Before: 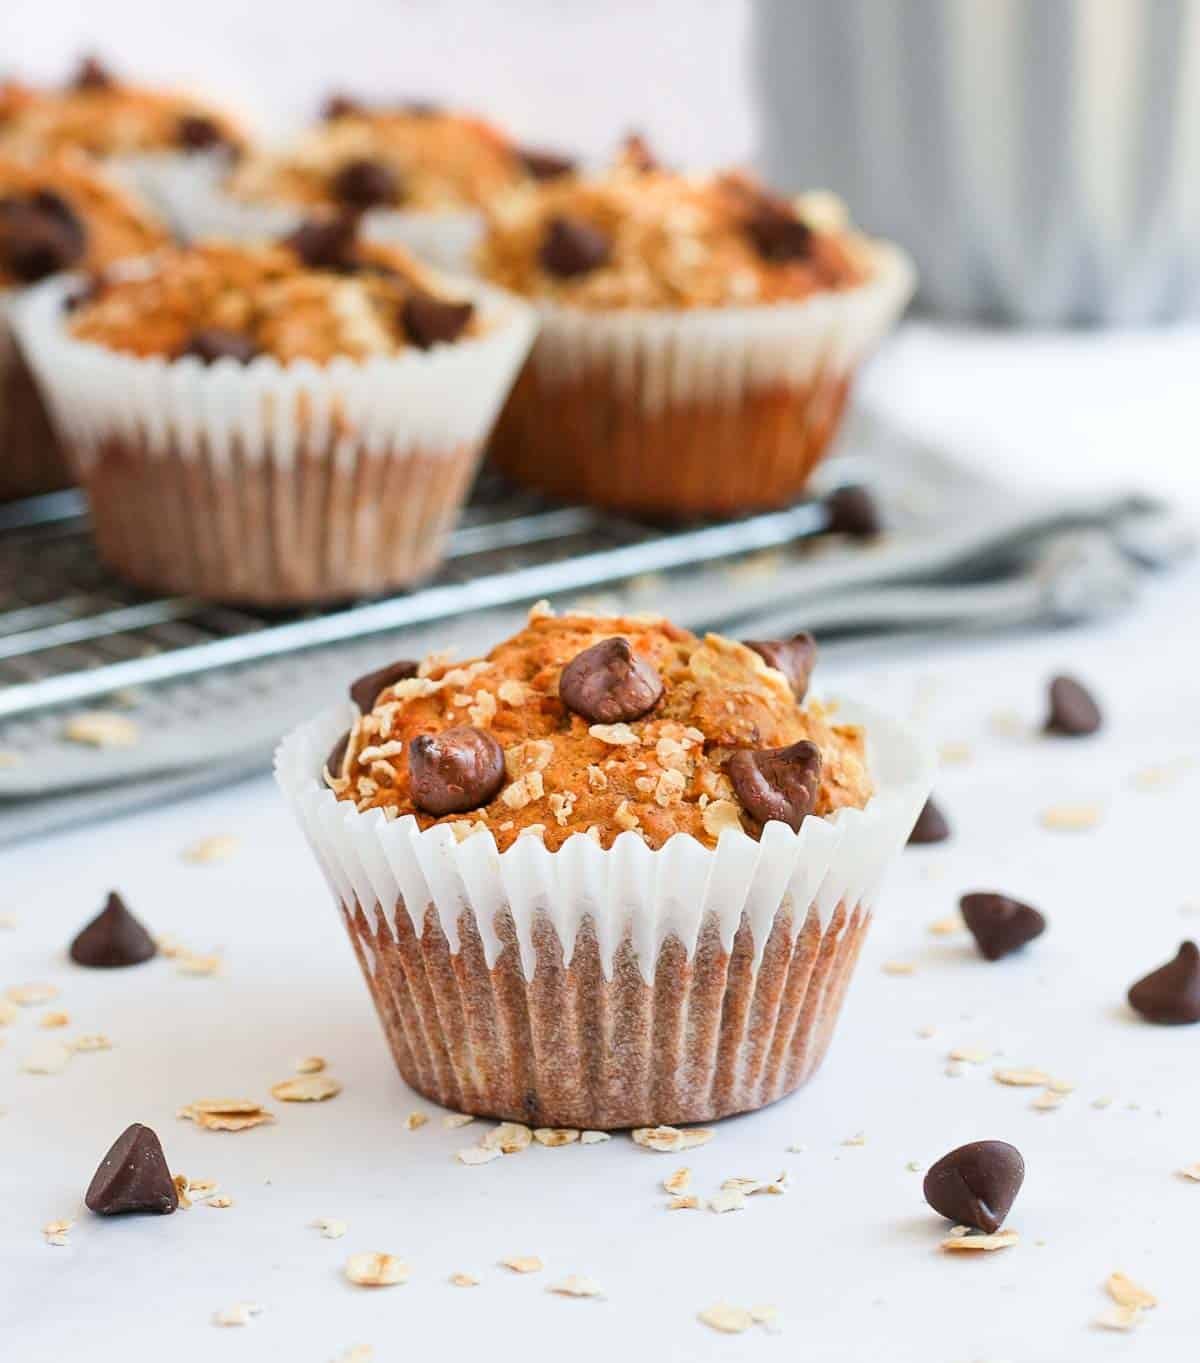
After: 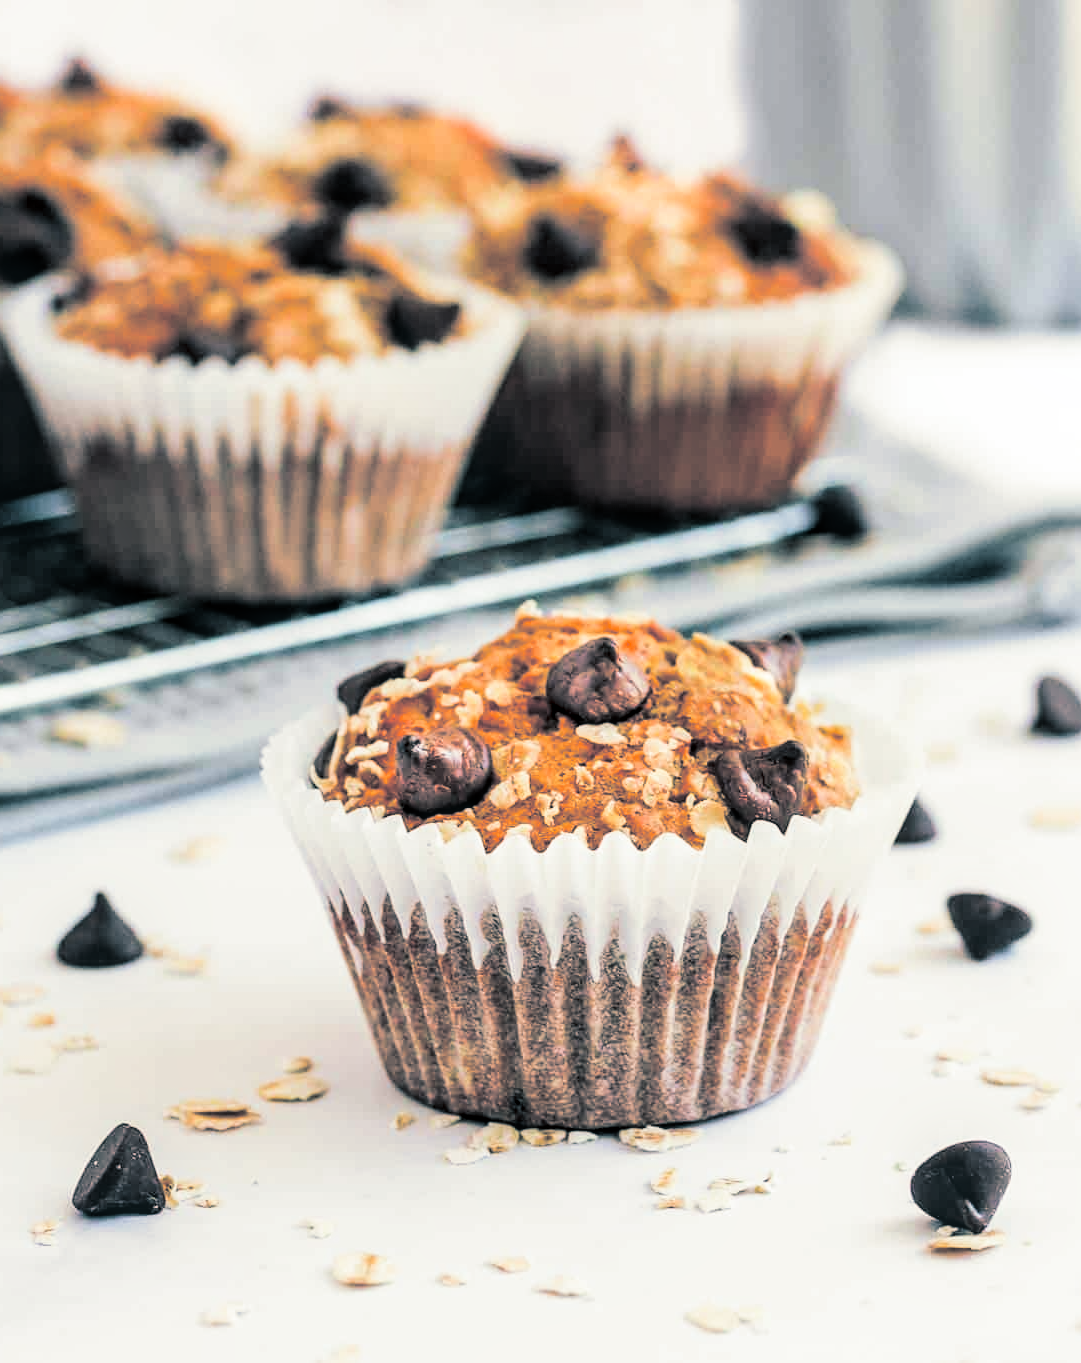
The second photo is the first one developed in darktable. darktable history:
crop and rotate: left 1.088%, right 8.807%
local contrast: on, module defaults
split-toning: shadows › hue 205.2°, shadows › saturation 0.43, highlights › hue 54°, highlights › saturation 0.54
exposure: compensate highlight preservation false
filmic rgb: black relative exposure -5 EV, white relative exposure 3.5 EV, hardness 3.19, contrast 1.4, highlights saturation mix -30%
levels: levels [0, 0.474, 0.947]
